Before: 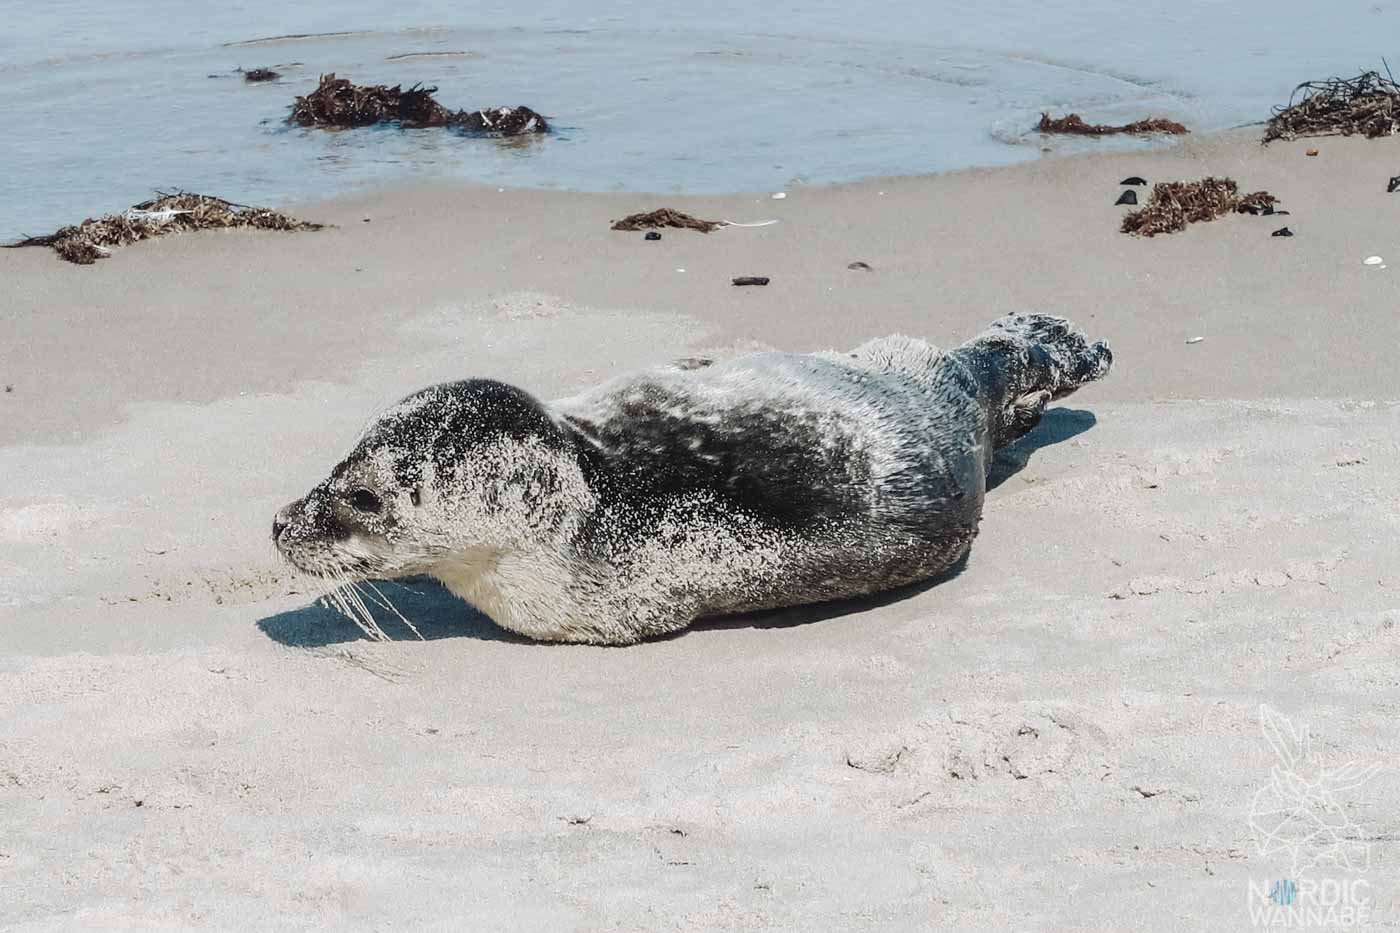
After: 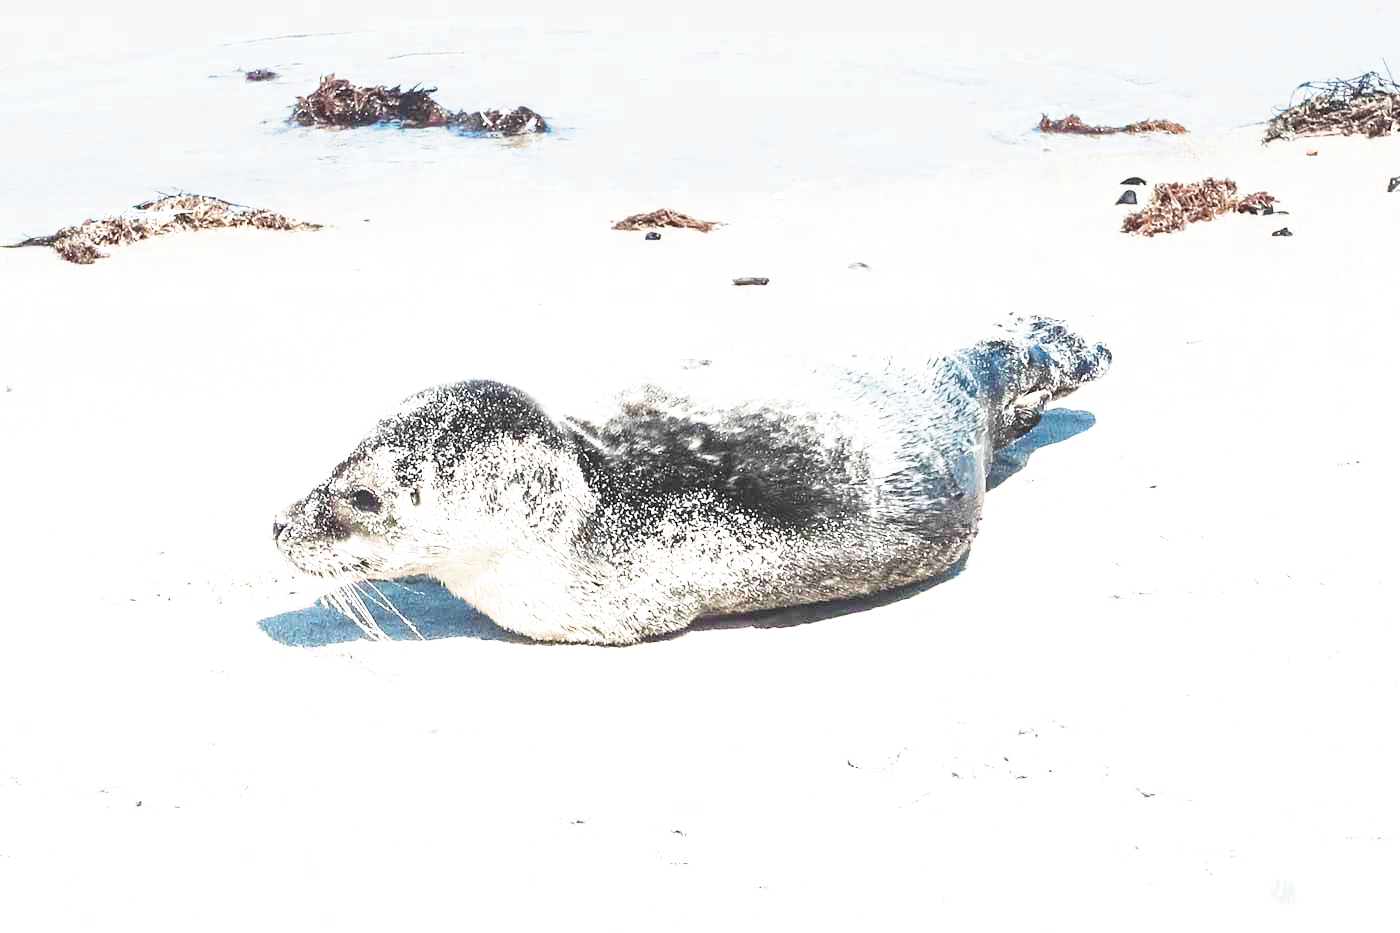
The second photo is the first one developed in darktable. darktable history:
tone equalizer: -8 EV -0.75 EV, -7 EV -0.7 EV, -6 EV -0.6 EV, -5 EV -0.4 EV, -3 EV 0.4 EV, -2 EV 0.6 EV, -1 EV 0.7 EV, +0 EV 0.75 EV, edges refinement/feathering 500, mask exposure compensation -1.57 EV, preserve details no
exposure: black level correction 0, exposure 0.7 EV, compensate exposure bias true, compensate highlight preservation false
filmic rgb: middle gray luminance 4.29%, black relative exposure -13 EV, white relative exposure 5 EV, threshold 6 EV, target black luminance 0%, hardness 5.19, latitude 59.69%, contrast 0.767, highlights saturation mix 5%, shadows ↔ highlights balance 25.95%, add noise in highlights 0, color science v3 (2019), use custom middle-gray values true, iterations of high-quality reconstruction 0, contrast in highlights soft, enable highlight reconstruction true
